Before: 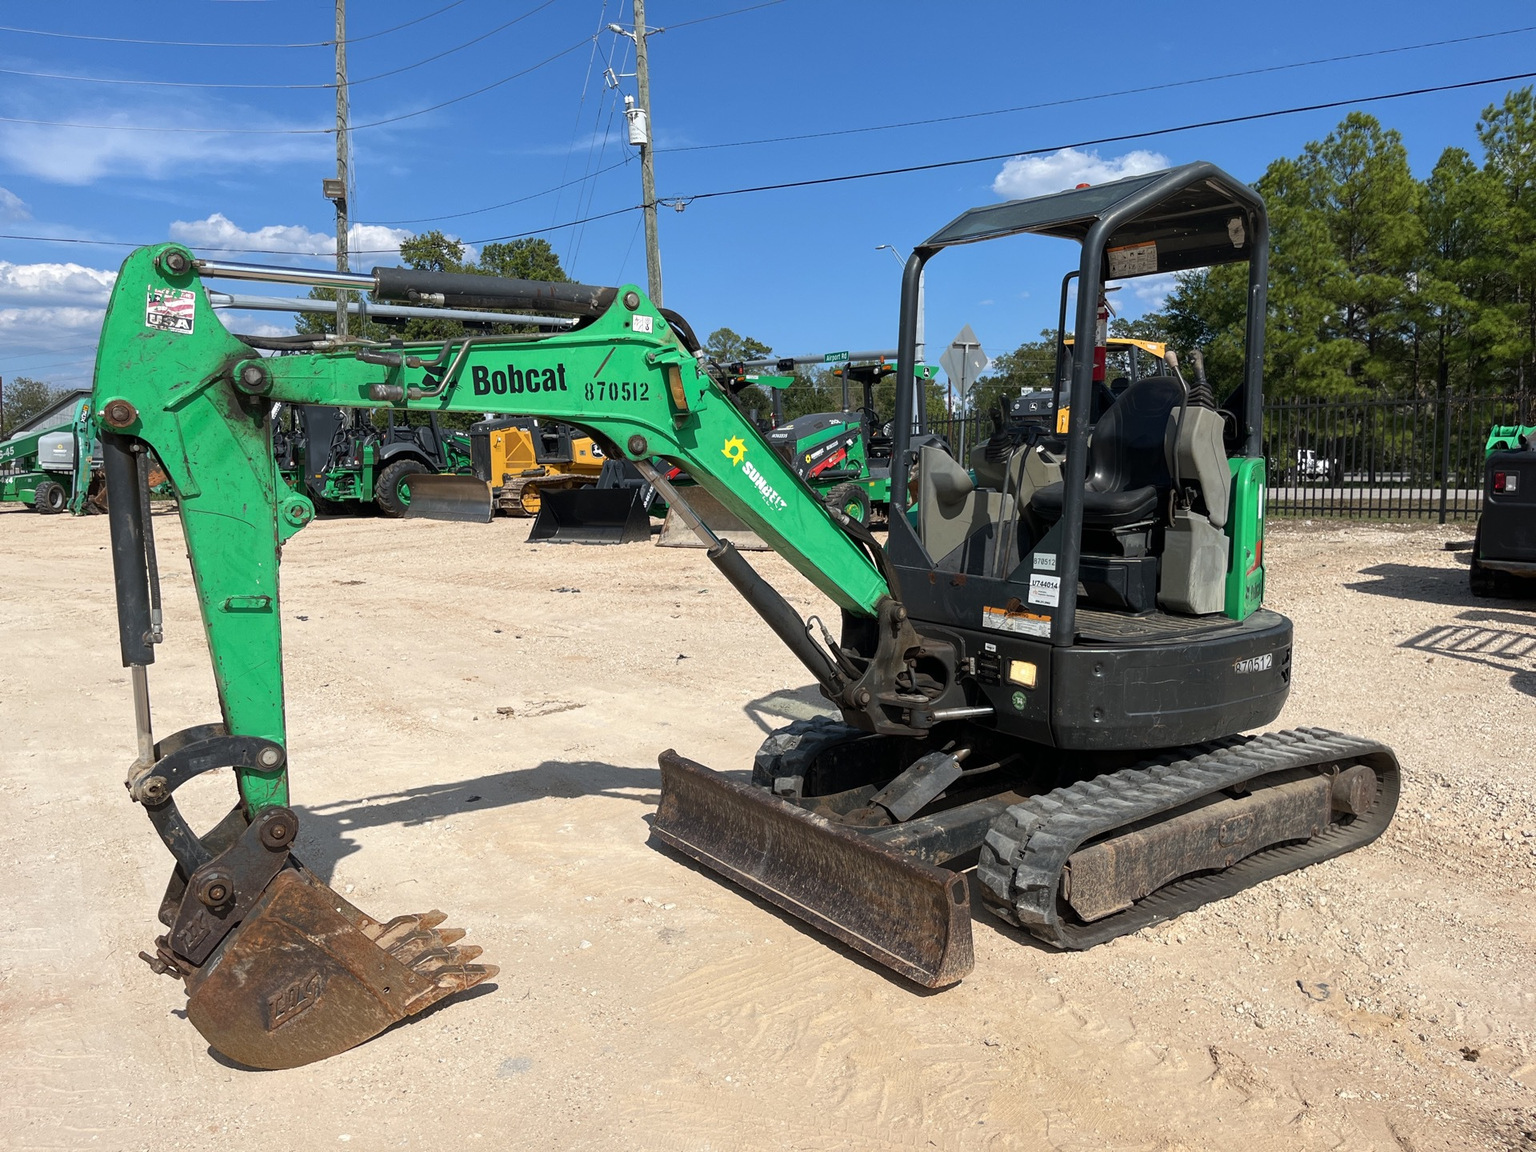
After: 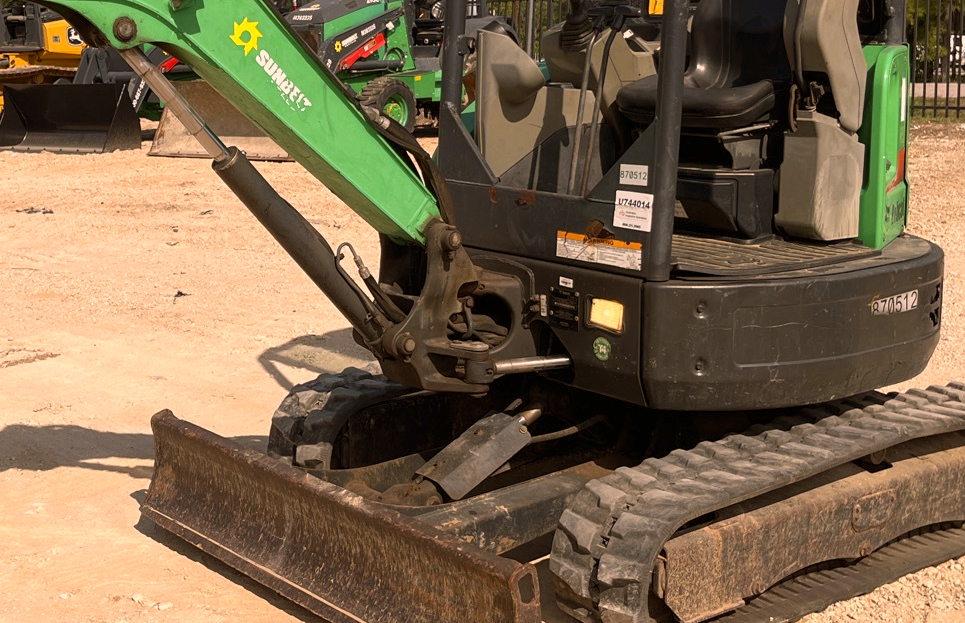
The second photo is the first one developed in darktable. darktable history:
crop: left 35.03%, top 36.625%, right 14.663%, bottom 20.057%
color balance rgb: shadows lift › luminance -5%, shadows lift › chroma 1.1%, shadows lift › hue 219°, power › luminance 10%, power › chroma 2.83%, power › hue 60°, highlights gain › chroma 4.52%, highlights gain › hue 33.33°, saturation formula JzAzBz (2021)
